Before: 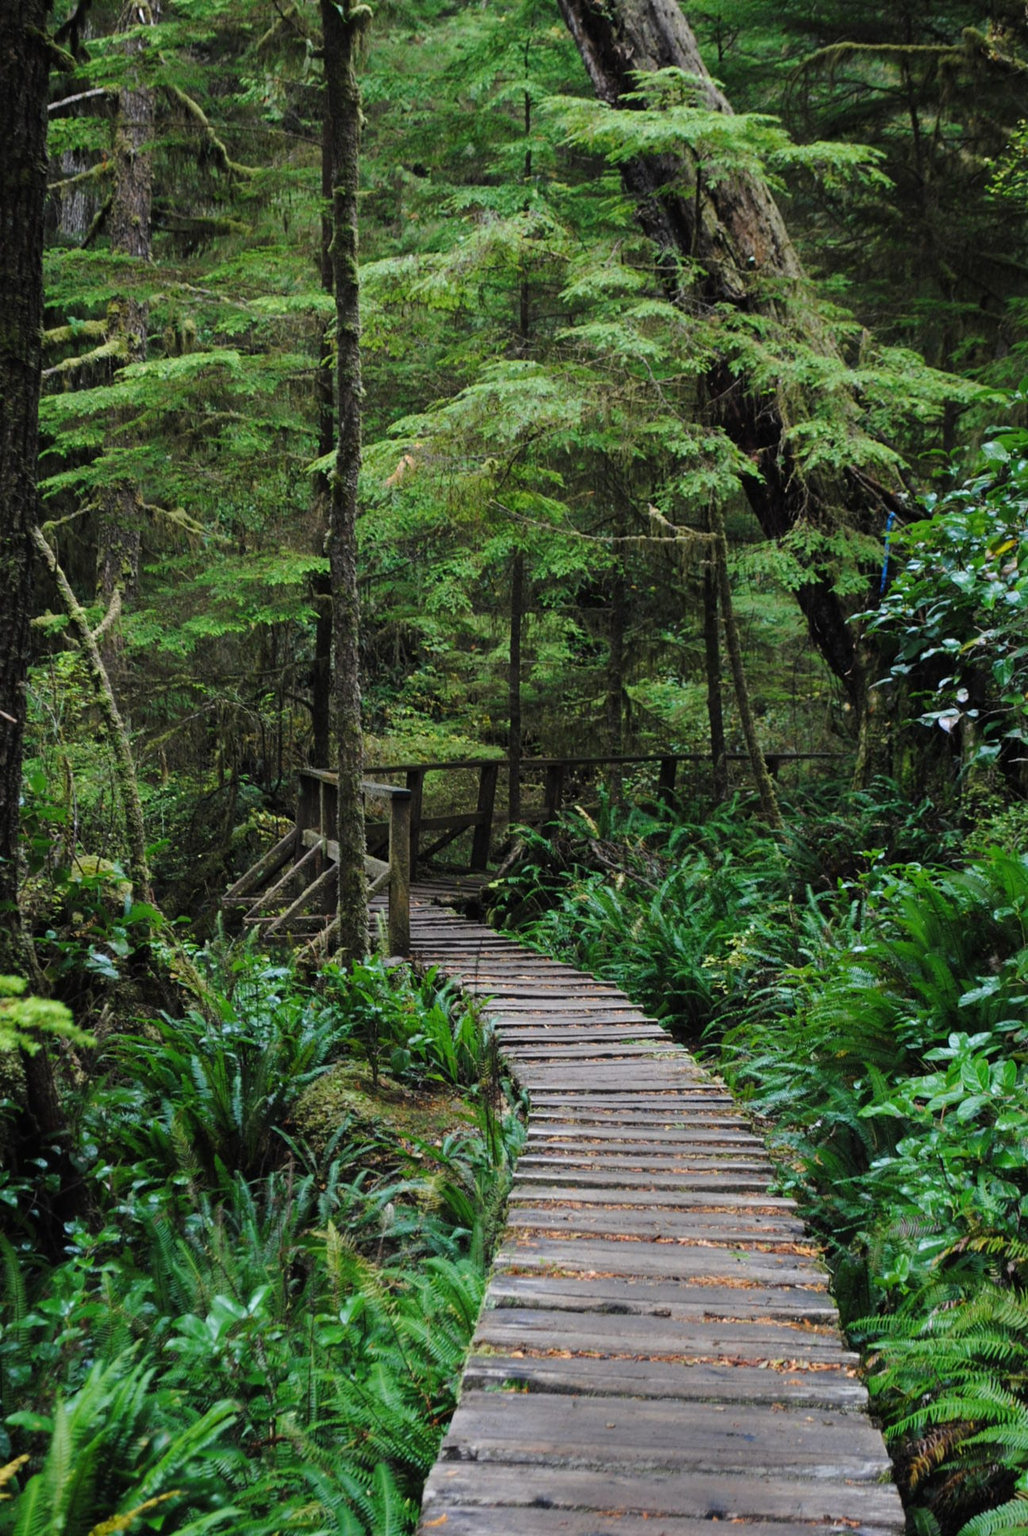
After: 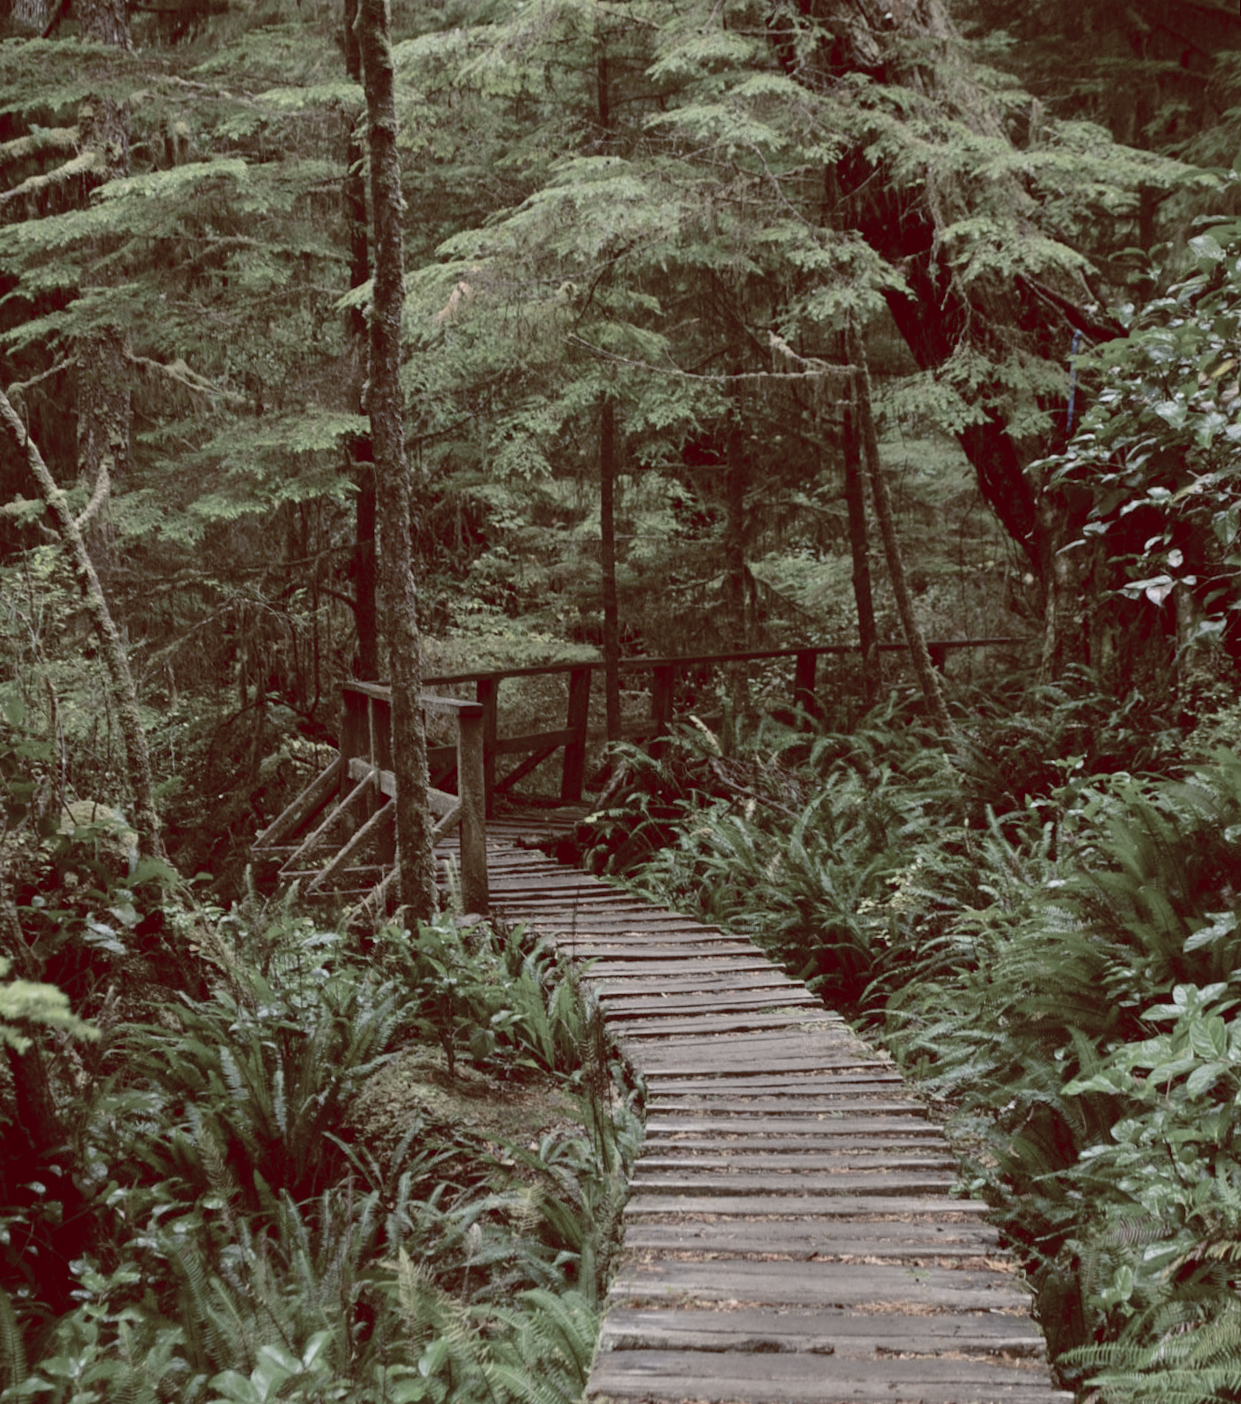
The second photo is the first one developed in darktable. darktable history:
crop and rotate: left 1.814%, top 12.818%, right 0.25%, bottom 9.225%
rotate and perspective: rotation -2.12°, lens shift (vertical) 0.009, lens shift (horizontal) -0.008, automatic cropping original format, crop left 0.036, crop right 0.964, crop top 0.05, crop bottom 0.959
color balance rgb: shadows lift › luminance 1%, shadows lift › chroma 0.2%, shadows lift › hue 20°, power › luminance 1%, power › chroma 0.4%, power › hue 34°, highlights gain › luminance 0.8%, highlights gain › chroma 0.4%, highlights gain › hue 44°, global offset › chroma 0.4%, global offset › hue 34°, white fulcrum 0.08 EV, linear chroma grading › shadows -7%, linear chroma grading › highlights -7%, linear chroma grading › global chroma -10%, linear chroma grading › mid-tones -8%, perceptual saturation grading › global saturation -28%, perceptual saturation grading › highlights -20%, perceptual saturation grading › mid-tones -24%, perceptual saturation grading › shadows -24%, perceptual brilliance grading › global brilliance -1%, perceptual brilliance grading › highlights -1%, perceptual brilliance grading › mid-tones -1%, perceptual brilliance grading › shadows -1%, global vibrance -17%, contrast -6%
